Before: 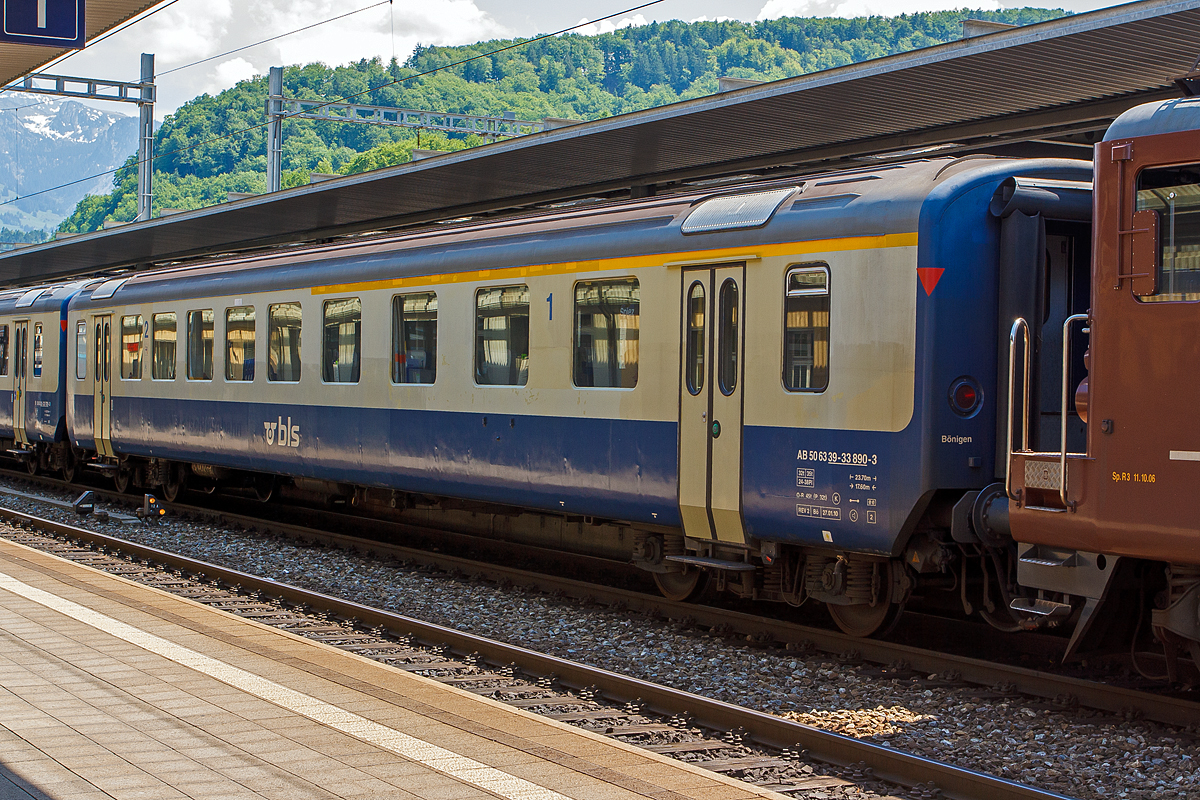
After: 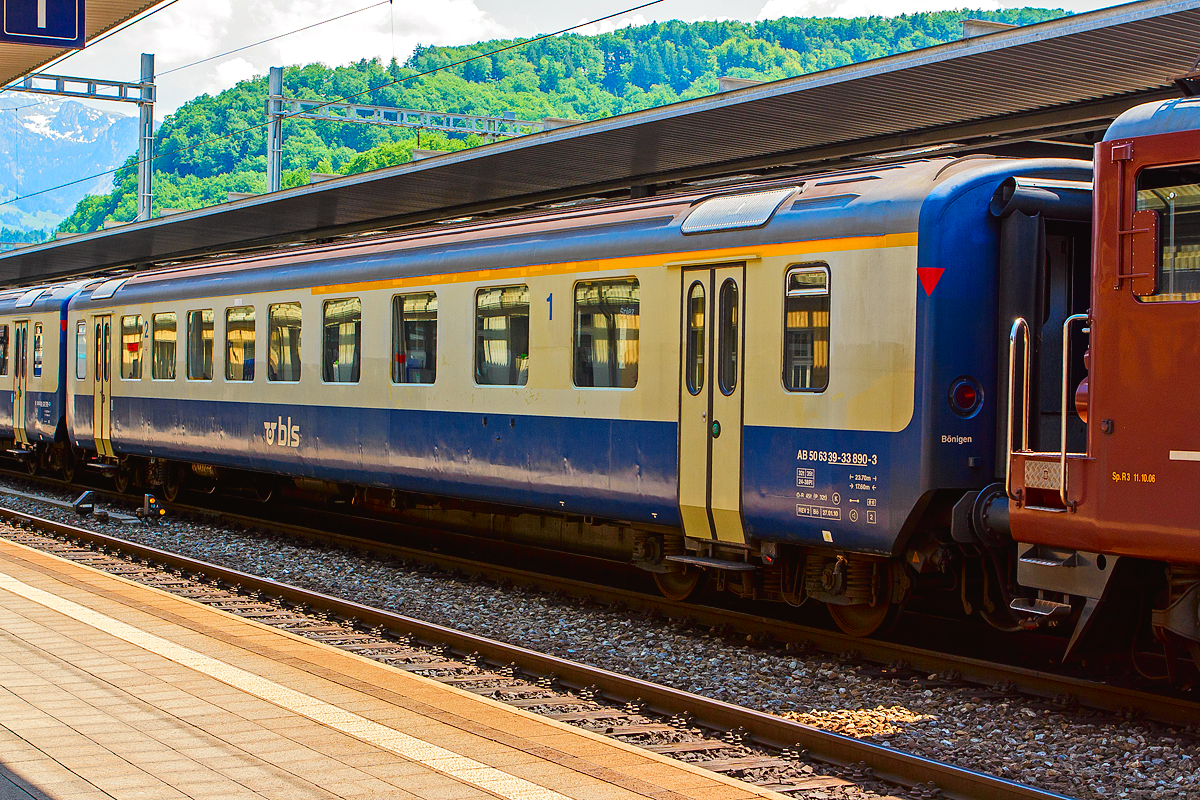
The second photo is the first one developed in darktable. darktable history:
color balance rgb: perceptual saturation grading › global saturation 25%, global vibrance 20%
tone curve: curves: ch0 [(0, 0.019) (0.066, 0.043) (0.189, 0.182) (0.368, 0.407) (0.501, 0.564) (0.677, 0.729) (0.851, 0.861) (0.997, 0.959)]; ch1 [(0, 0) (0.187, 0.121) (0.388, 0.346) (0.437, 0.409) (0.474, 0.472) (0.499, 0.501) (0.514, 0.515) (0.542, 0.557) (0.645, 0.686) (0.812, 0.856) (1, 1)]; ch2 [(0, 0) (0.246, 0.214) (0.421, 0.427) (0.459, 0.484) (0.5, 0.504) (0.518, 0.523) (0.529, 0.548) (0.56, 0.576) (0.607, 0.63) (0.744, 0.734) (0.867, 0.821) (0.993, 0.889)], color space Lab, independent channels, preserve colors none
levels: levels [0, 0.474, 0.947]
